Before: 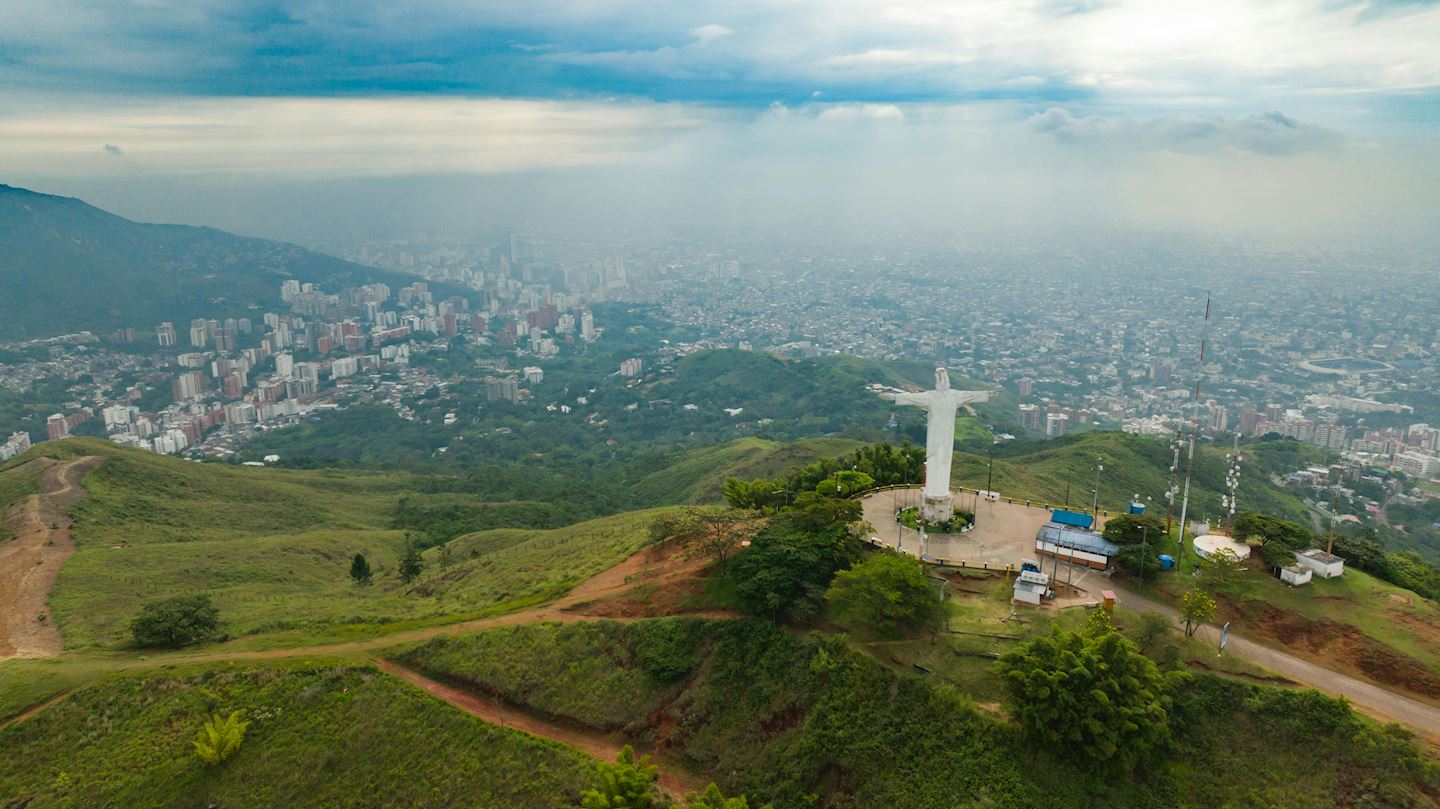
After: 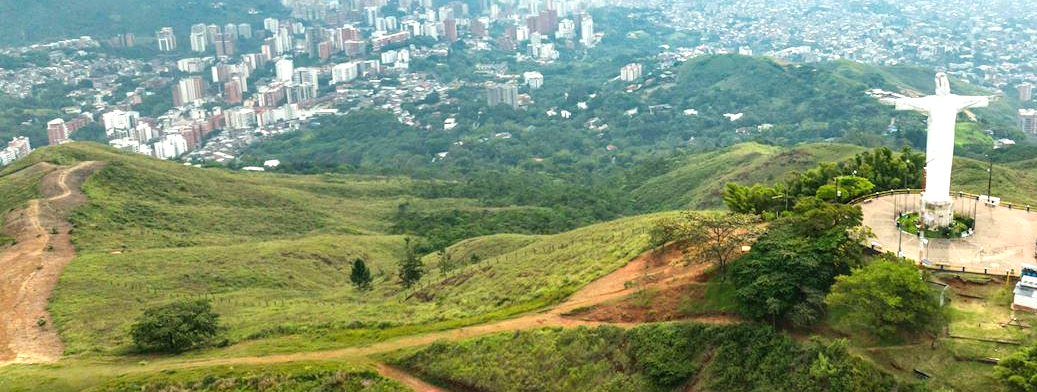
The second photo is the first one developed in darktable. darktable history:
local contrast: detail 130%
crop: top 36.498%, right 27.964%, bottom 14.995%
exposure: black level correction 0, exposure 1.1 EV, compensate exposure bias true, compensate highlight preservation false
